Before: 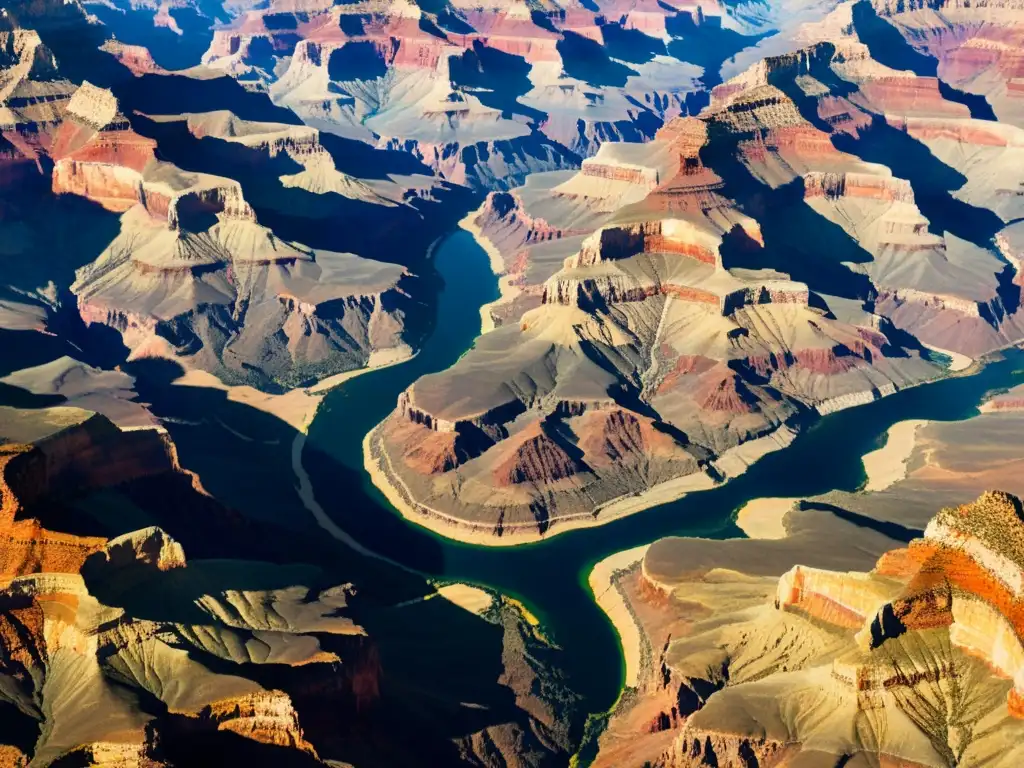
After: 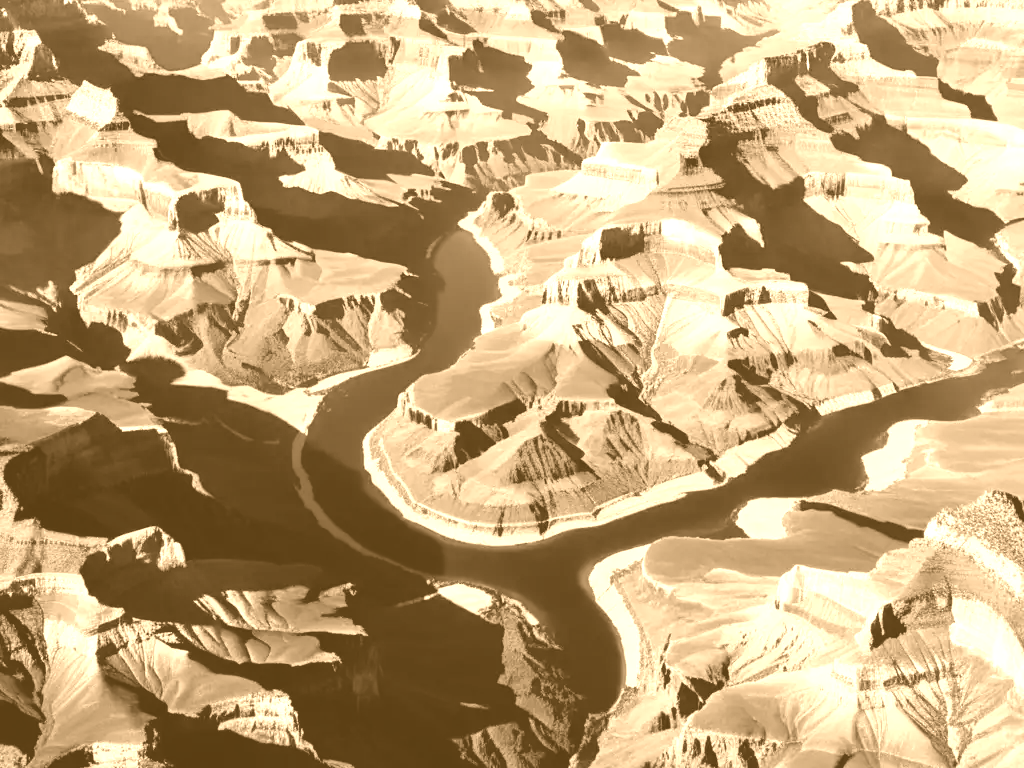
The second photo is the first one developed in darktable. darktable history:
colorize: hue 28.8°, source mix 100%
contrast brightness saturation: saturation -0.05
